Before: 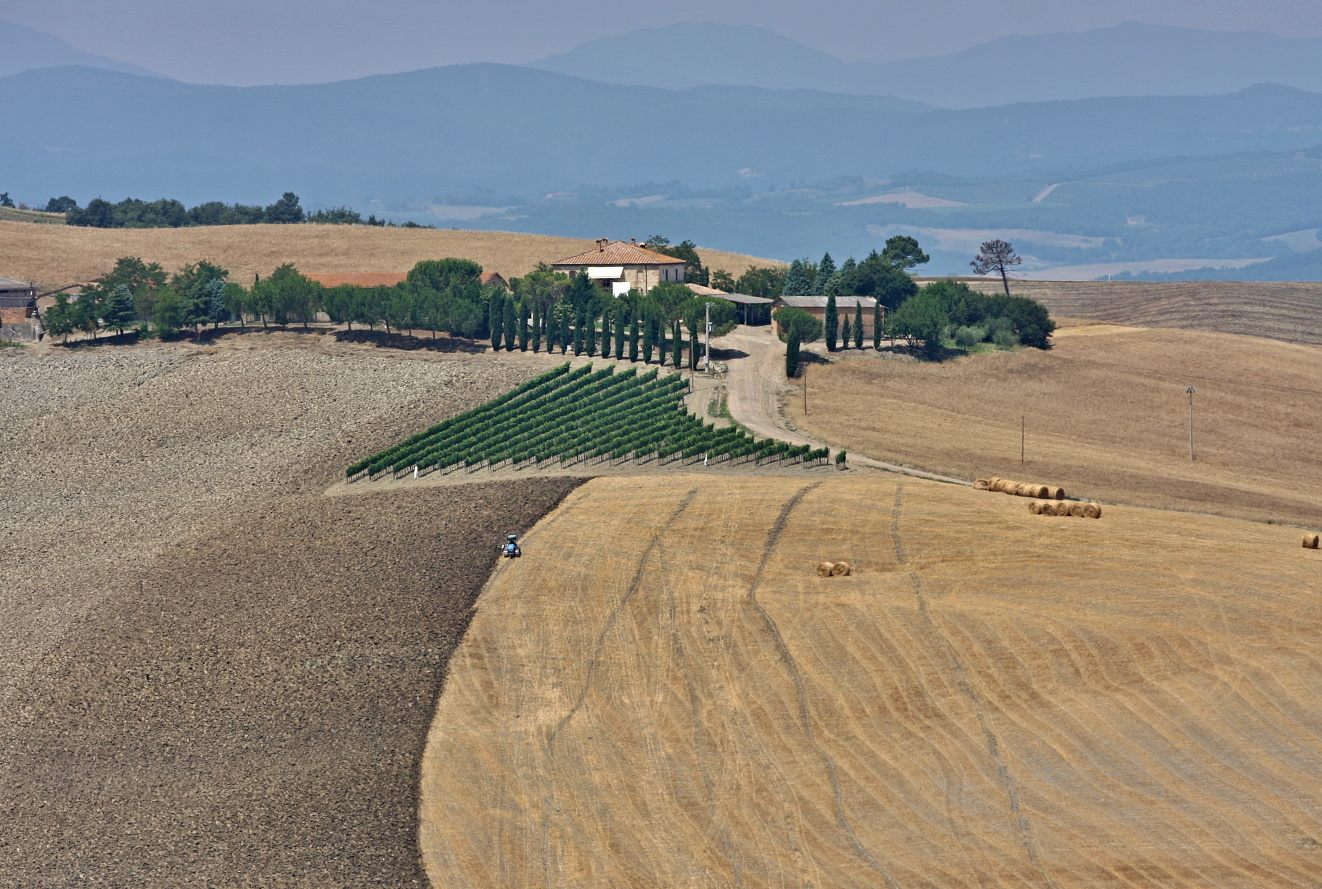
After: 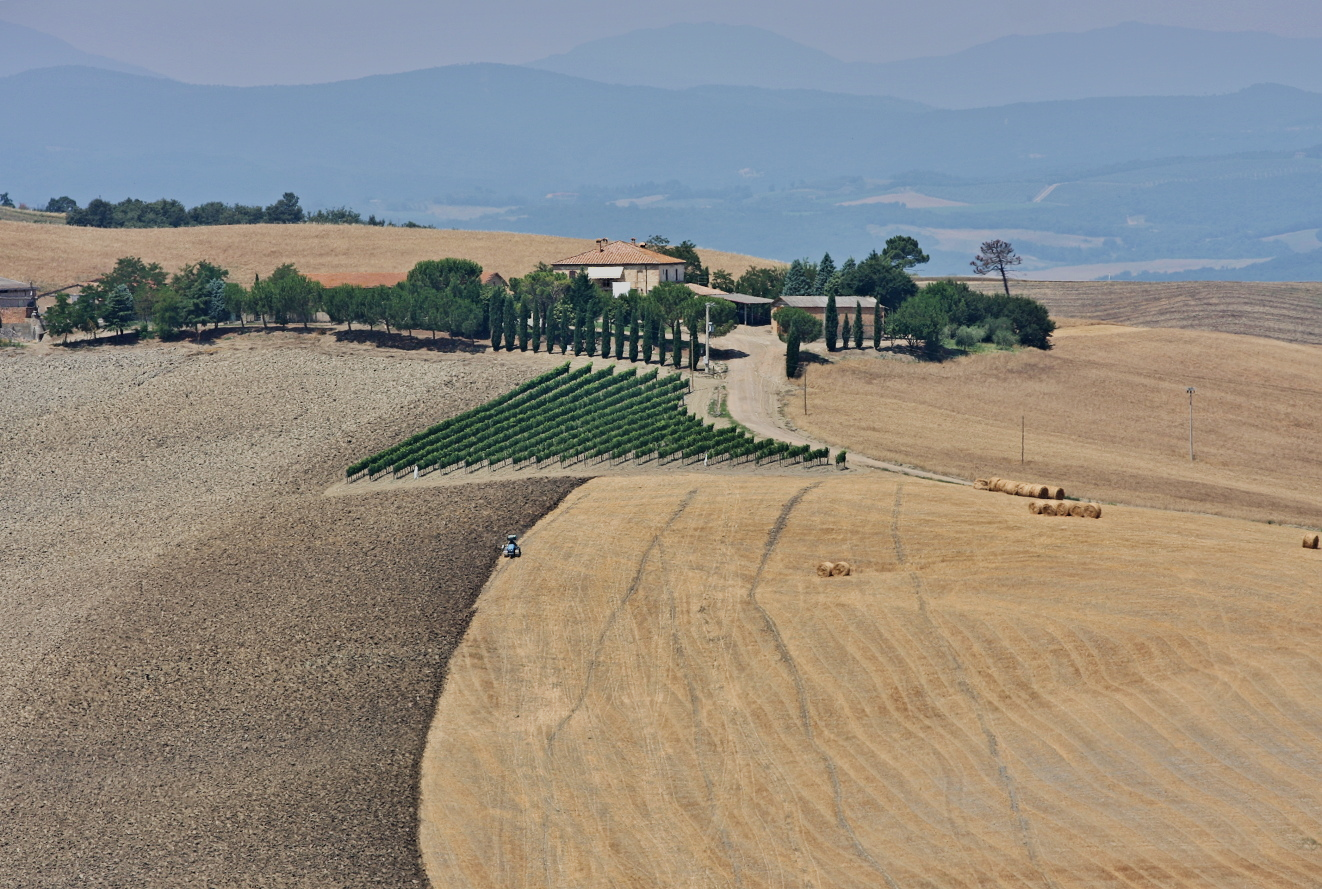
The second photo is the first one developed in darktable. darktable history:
filmic rgb: black relative exposure -16 EV, white relative exposure 4.92 EV, hardness 6.23, color science v5 (2021), iterations of high-quality reconstruction 0, contrast in shadows safe, contrast in highlights safe
tone equalizer: -8 EV -0.421 EV, -7 EV -0.372 EV, -6 EV -0.359 EV, -5 EV -0.217 EV, -3 EV 0.195 EV, -2 EV 0.316 EV, -1 EV 0.385 EV, +0 EV 0.415 EV, smoothing diameter 2.15%, edges refinement/feathering 15.29, mask exposure compensation -1.57 EV, filter diffusion 5
